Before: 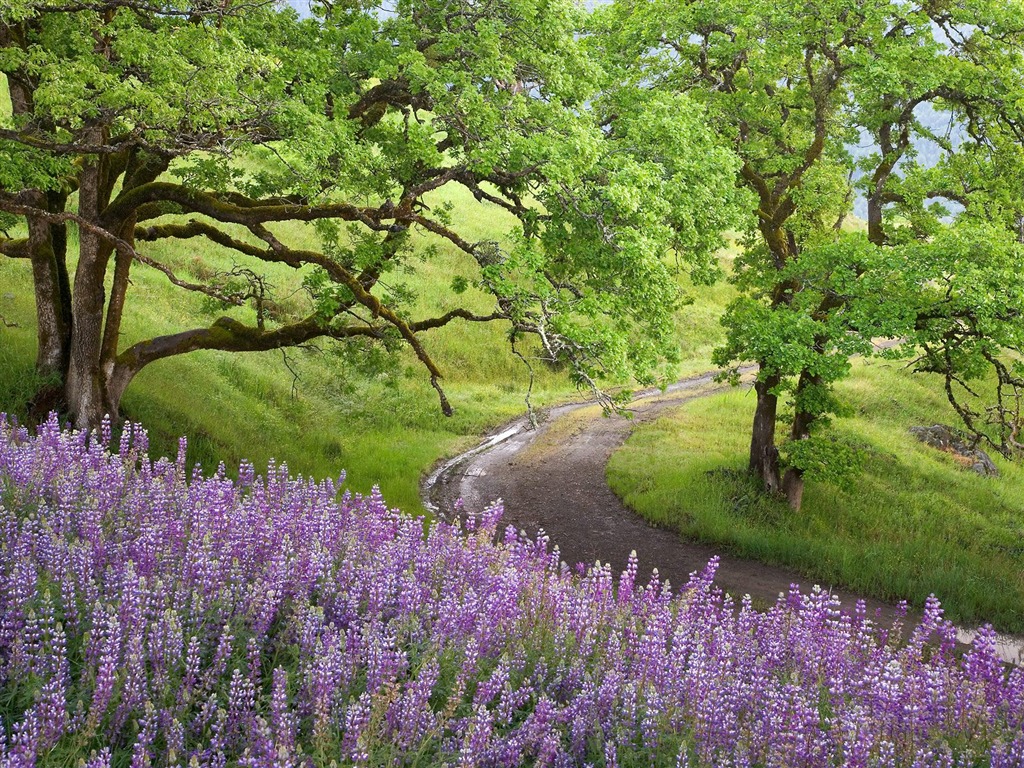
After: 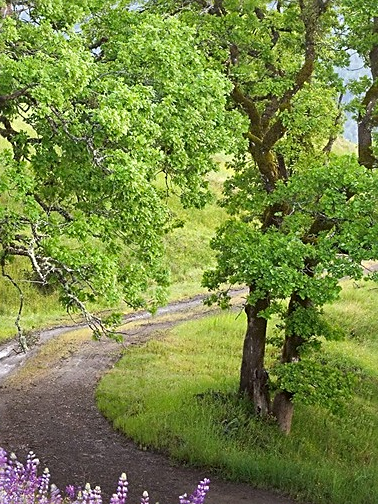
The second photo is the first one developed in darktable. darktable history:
crop and rotate: left 49.864%, top 10.094%, right 13.169%, bottom 24.19%
shadows and highlights: radius 127.44, shadows 30.34, highlights -31.13, low approximation 0.01, soften with gaussian
sharpen: on, module defaults
